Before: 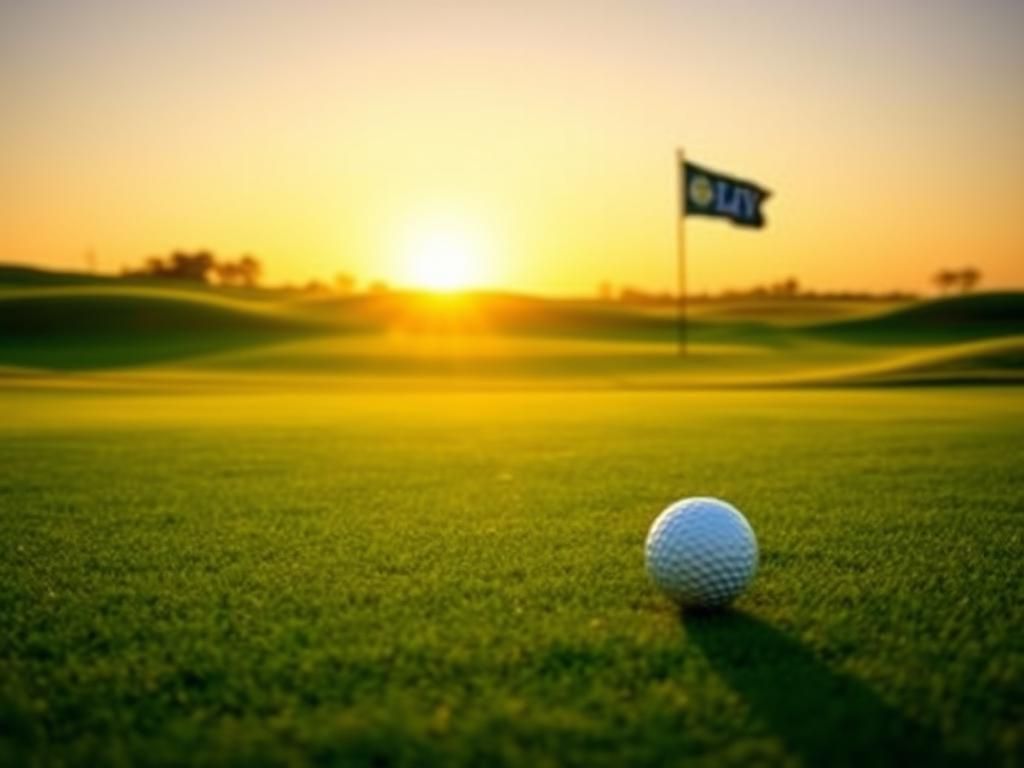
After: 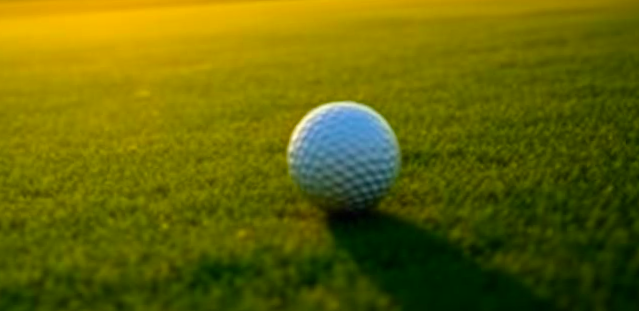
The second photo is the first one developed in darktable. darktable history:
color balance rgb: perceptual saturation grading › global saturation 25%, global vibrance 10%
rotate and perspective: rotation -3.52°, crop left 0.036, crop right 0.964, crop top 0.081, crop bottom 0.919
crop and rotate: left 35.509%, top 50.238%, bottom 4.934%
